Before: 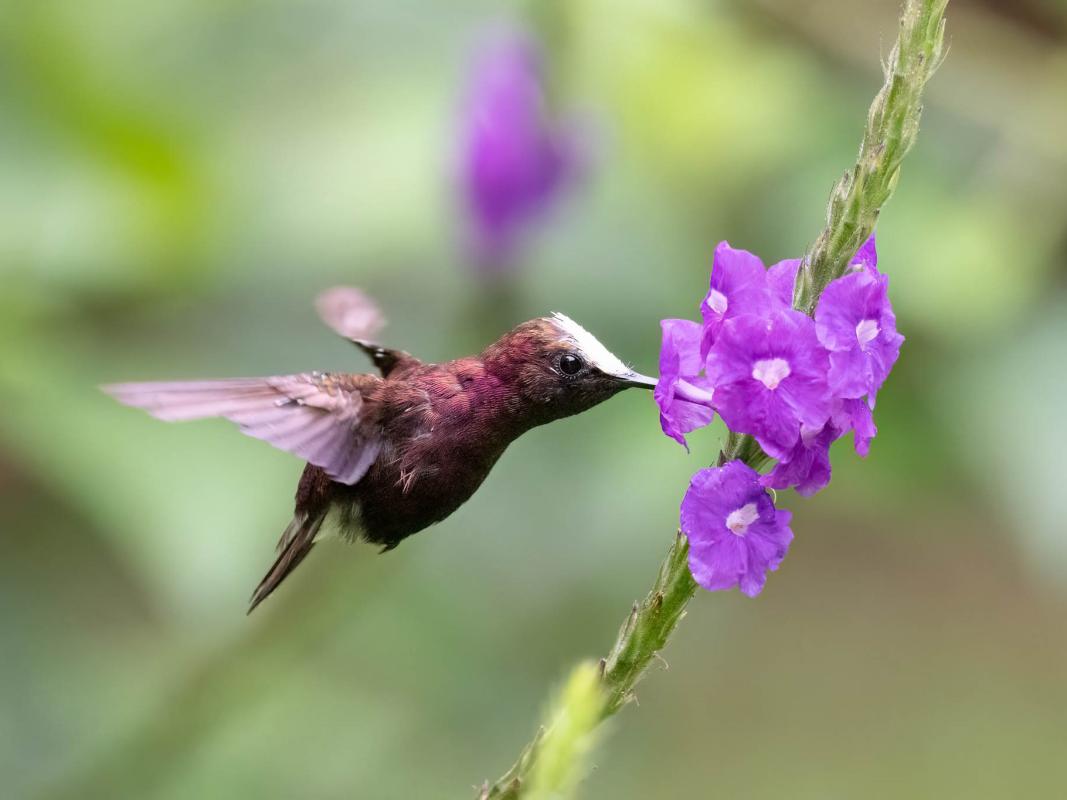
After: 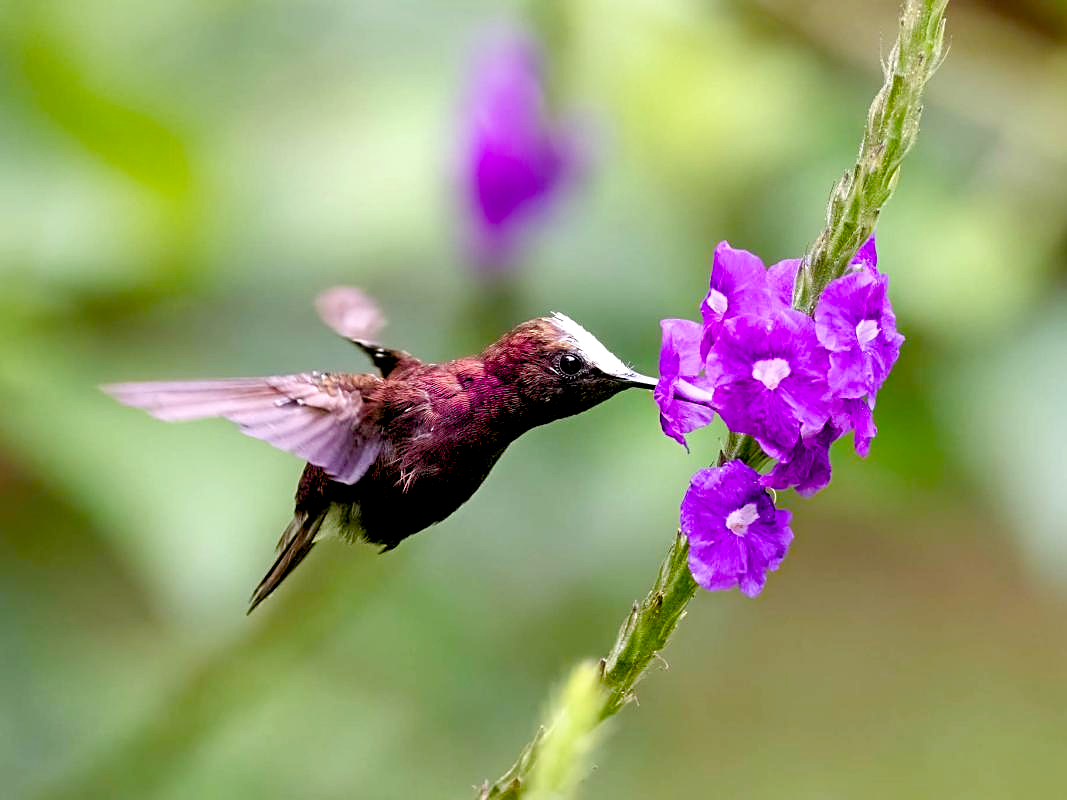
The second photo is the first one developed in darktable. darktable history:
color balance rgb: shadows lift › luminance -9.41%, highlights gain › luminance 17.6%, global offset › luminance -1.45%, perceptual saturation grading › highlights -17.77%, perceptual saturation grading › mid-tones 33.1%, perceptual saturation grading › shadows 50.52%, global vibrance 24.22%
sharpen: on, module defaults
shadows and highlights: radius 331.84, shadows 53.55, highlights -100, compress 94.63%, highlights color adjustment 73.23%, soften with gaussian
